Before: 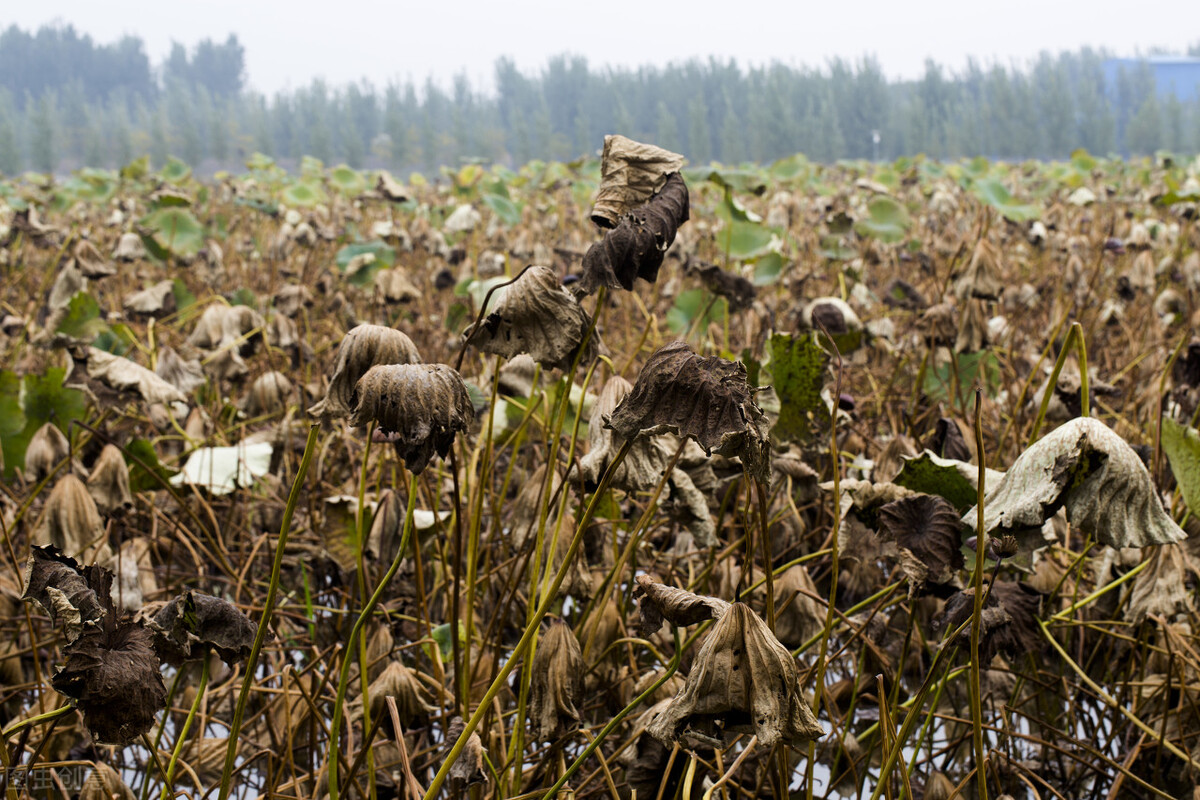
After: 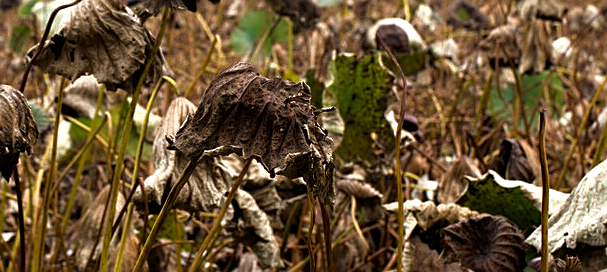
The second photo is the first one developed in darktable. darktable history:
crop: left 36.381%, top 34.961%, right 13.016%, bottom 31.009%
tone equalizer: -8 EV 0.001 EV, -7 EV -0.001 EV, -6 EV 0.002 EV, -5 EV -0.056 EV, -4 EV -0.119 EV, -3 EV -0.172 EV, -2 EV 0.255 EV, -1 EV 0.725 EV, +0 EV 0.481 EV, edges refinement/feathering 500, mask exposure compensation -1.57 EV, preserve details no
sharpen: on, module defaults
